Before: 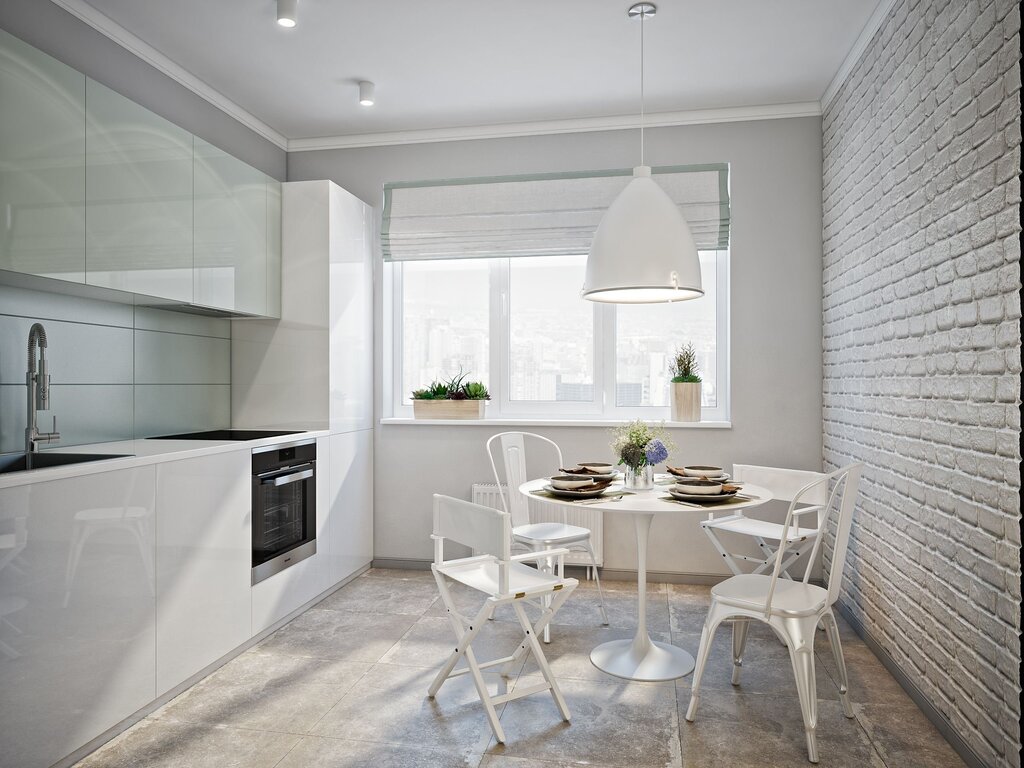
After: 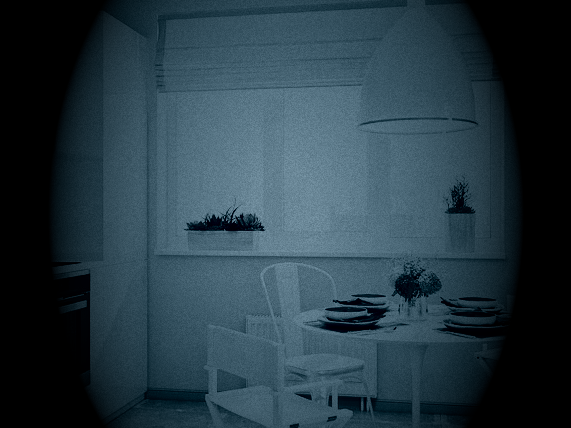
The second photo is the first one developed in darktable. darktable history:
crop and rotate: left 22.13%, top 22.054%, right 22.026%, bottom 22.102%
grain: on, module defaults
shadows and highlights: shadows 12, white point adjustment 1.2, soften with gaussian
velvia: strength 15%
colorize: hue 194.4°, saturation 29%, source mix 61.75%, lightness 3.98%, version 1
vignetting: fall-off start 15.9%, fall-off radius 100%, brightness -1, saturation 0.5, width/height ratio 0.719
base curve: curves: ch0 [(0, 0) (0.028, 0.03) (0.121, 0.232) (0.46, 0.748) (0.859, 0.968) (1, 1)], preserve colors none
